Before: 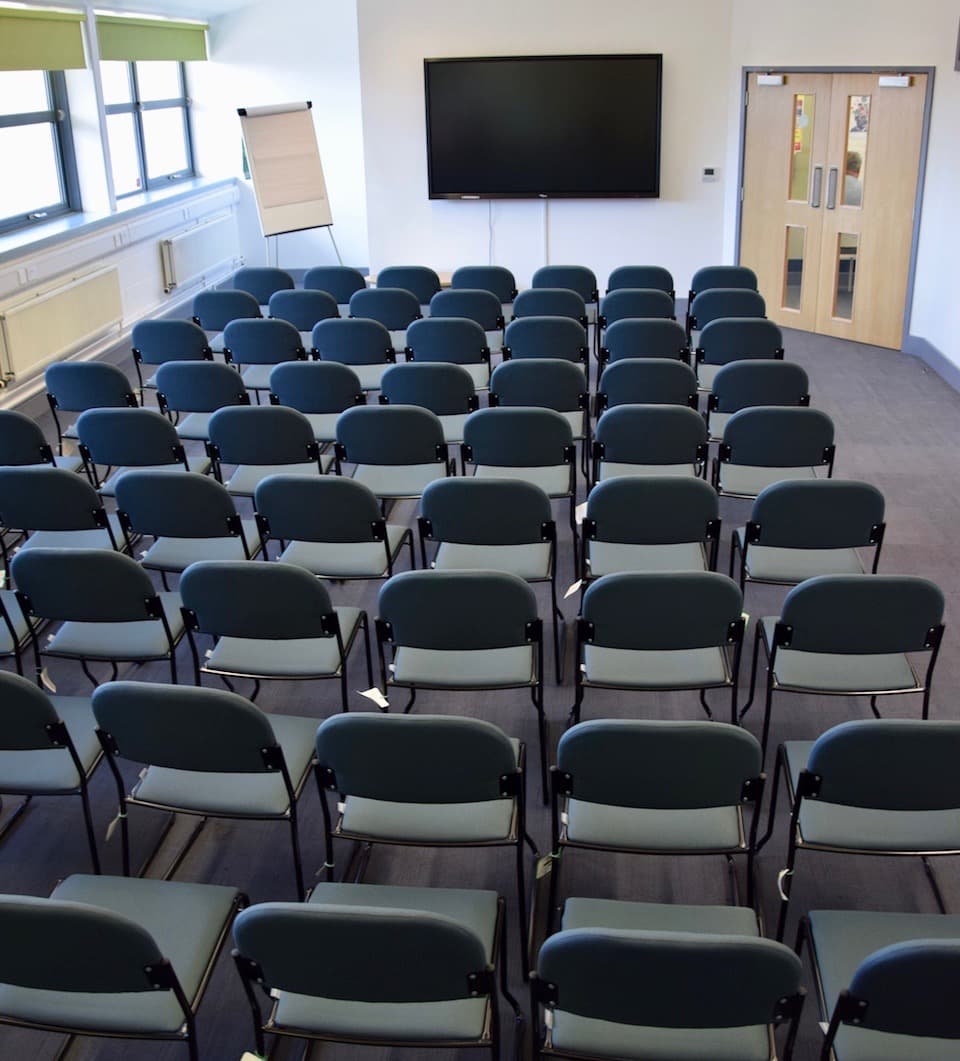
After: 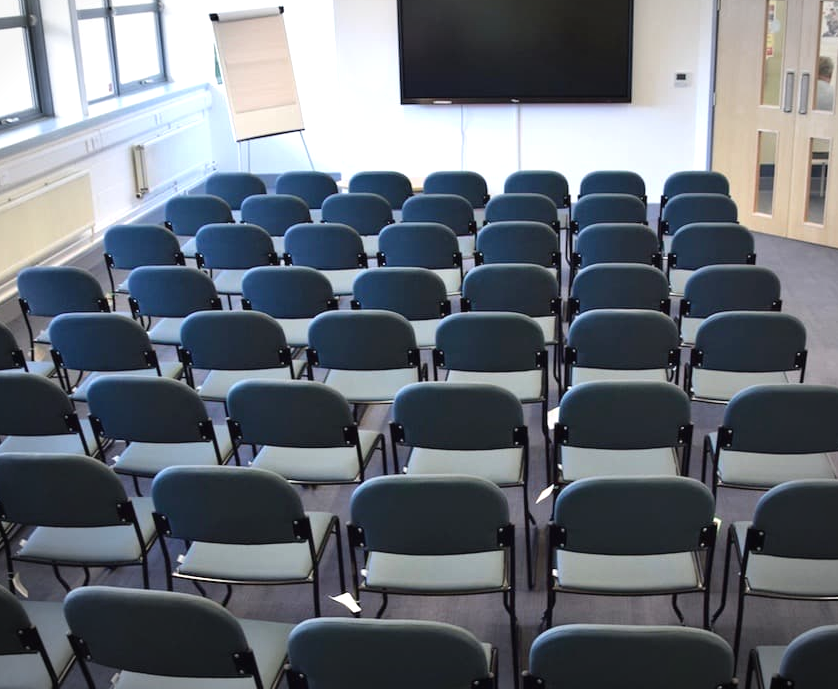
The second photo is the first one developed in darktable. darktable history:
vignetting: brightness -0.328, automatic ratio true
crop: left 3.018%, top 9.001%, right 9.627%, bottom 26.024%
exposure: black level correction -0.002, exposure 0.528 EV, compensate highlight preservation false
